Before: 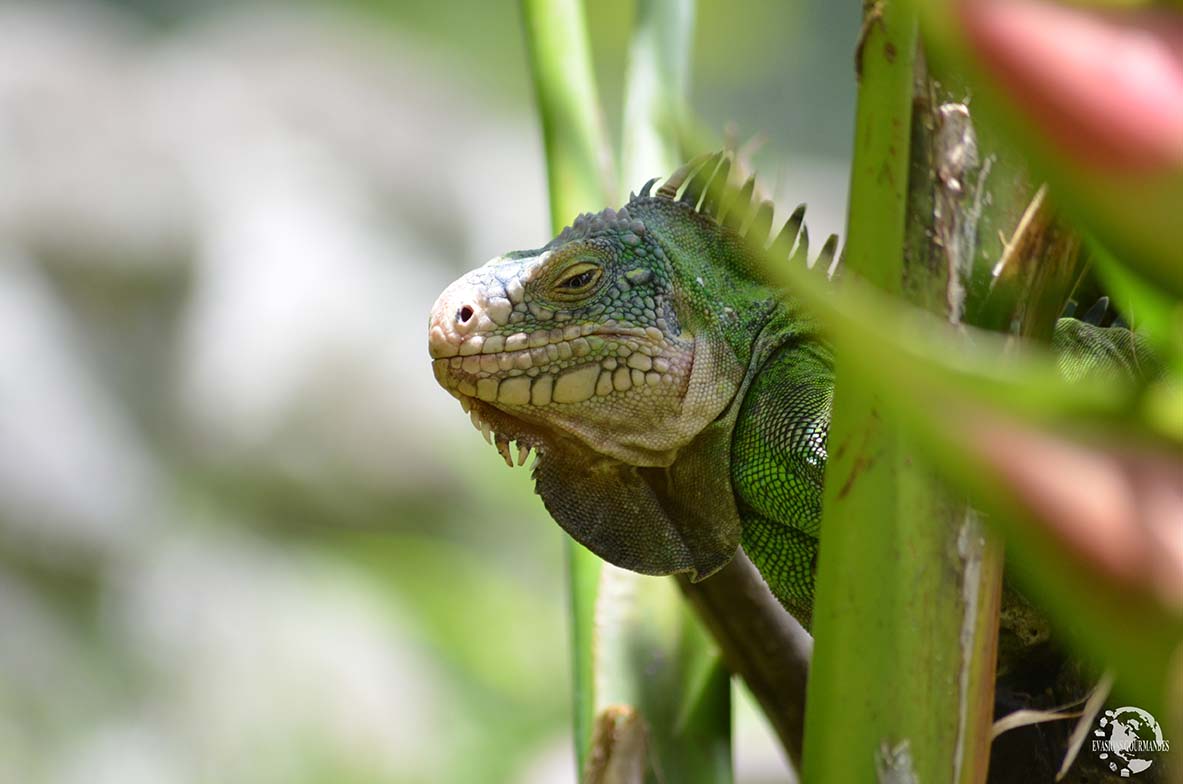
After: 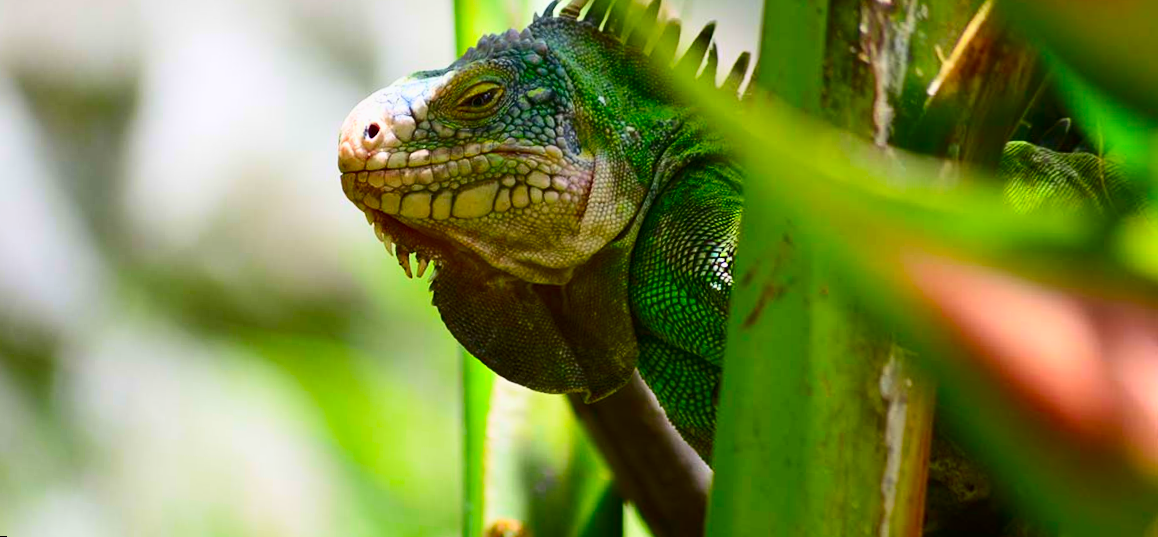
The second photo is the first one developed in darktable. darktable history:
contrast brightness saturation: contrast 0.26, brightness 0.02, saturation 0.87
exposure: exposure -0.151 EV, compensate highlight preservation false
crop and rotate: top 19.998%
rotate and perspective: rotation 1.69°, lens shift (vertical) -0.023, lens shift (horizontal) -0.291, crop left 0.025, crop right 0.988, crop top 0.092, crop bottom 0.842
